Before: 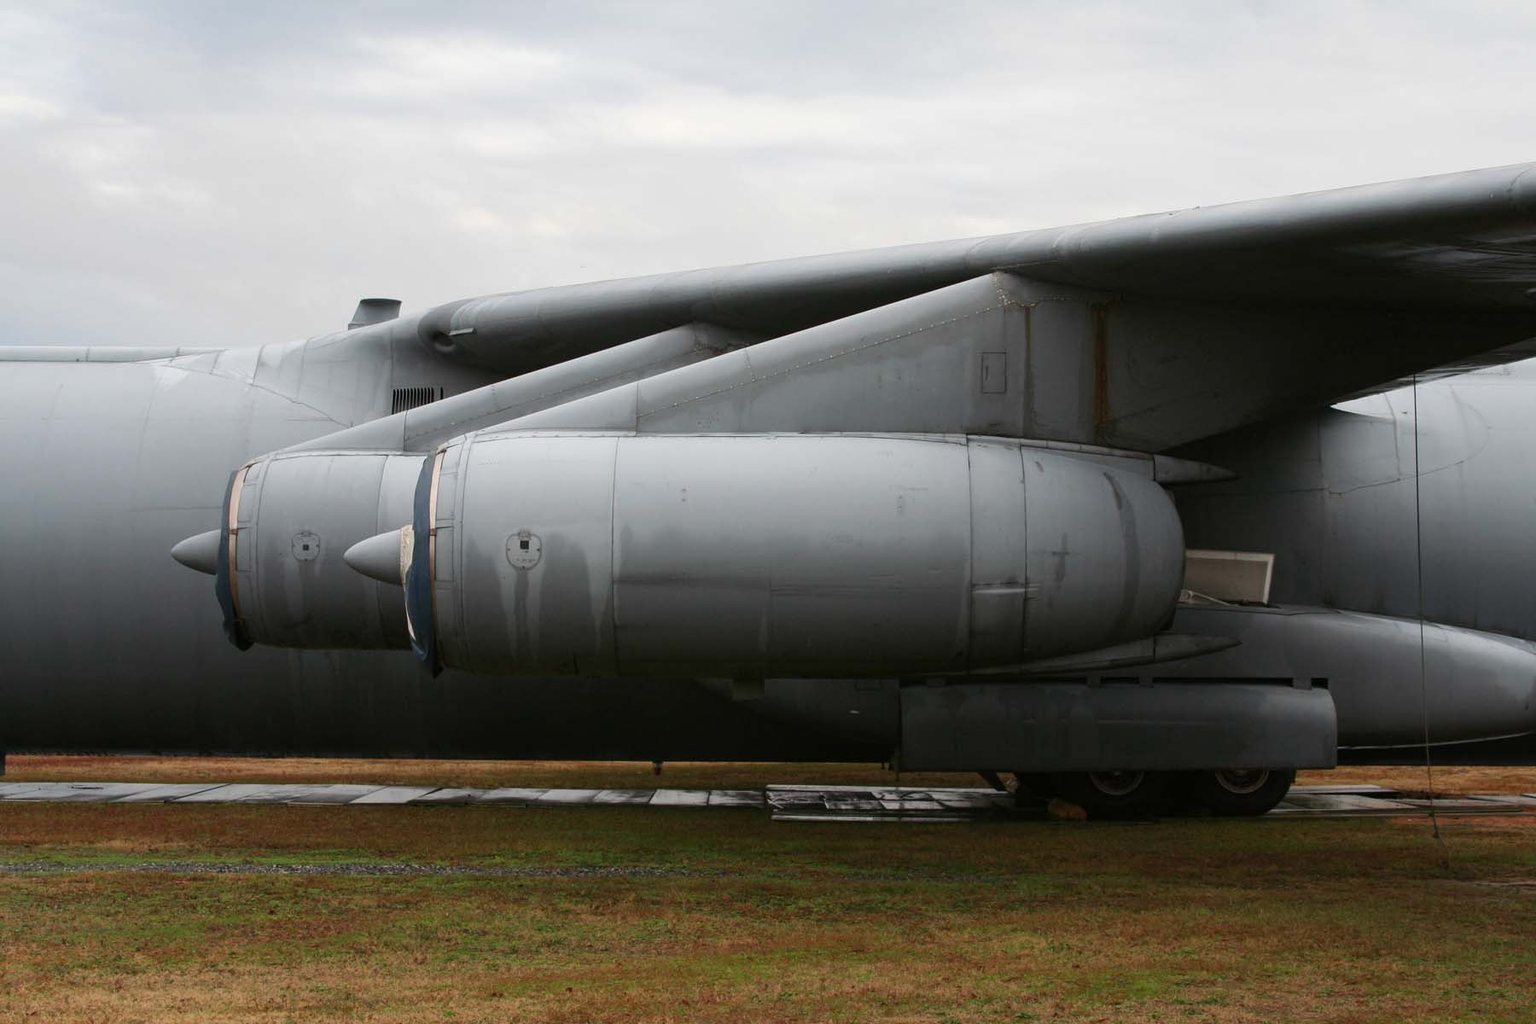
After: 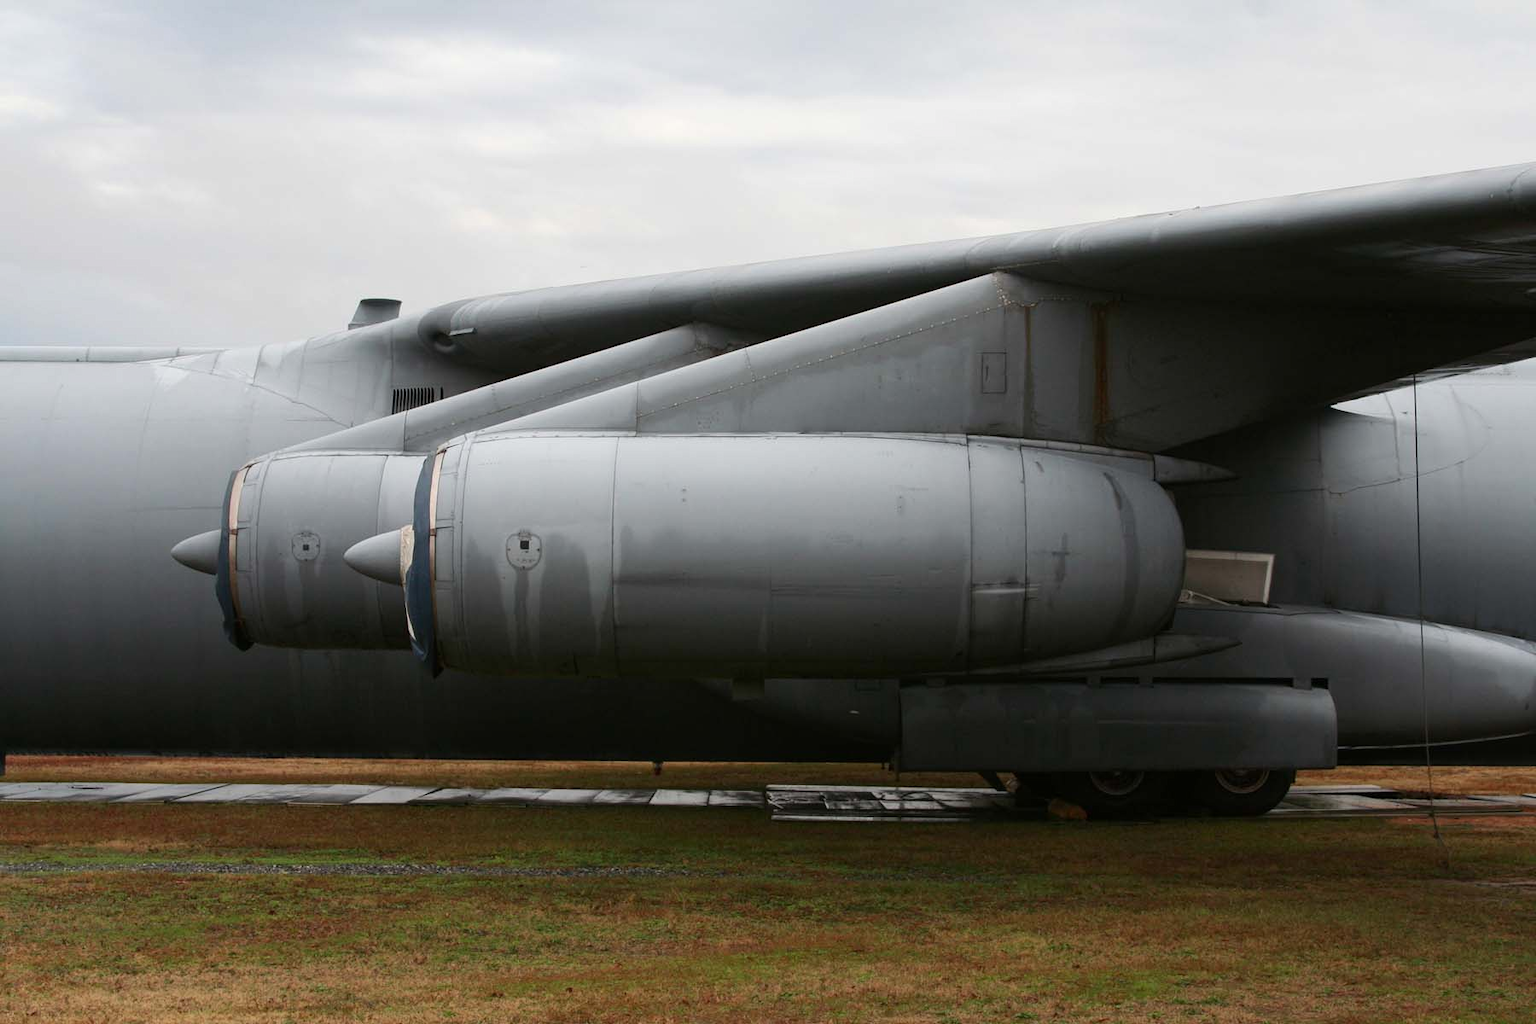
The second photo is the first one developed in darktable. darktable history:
contrast brightness saturation: contrast 0.071
